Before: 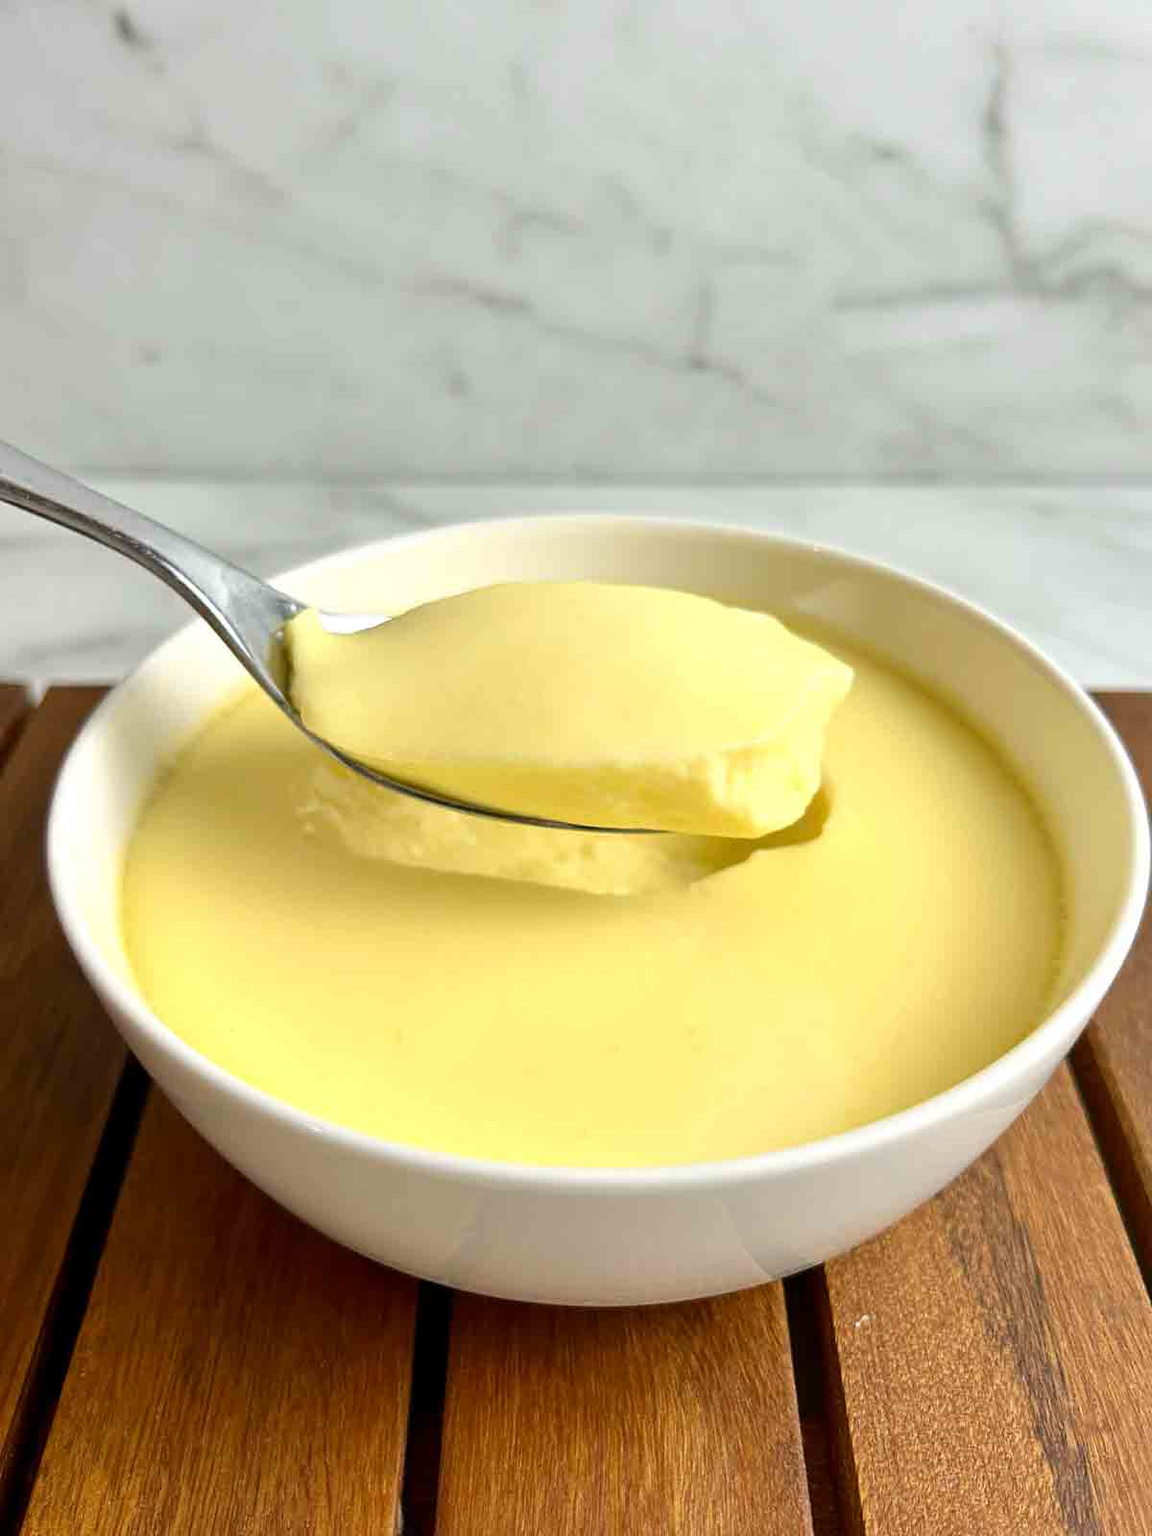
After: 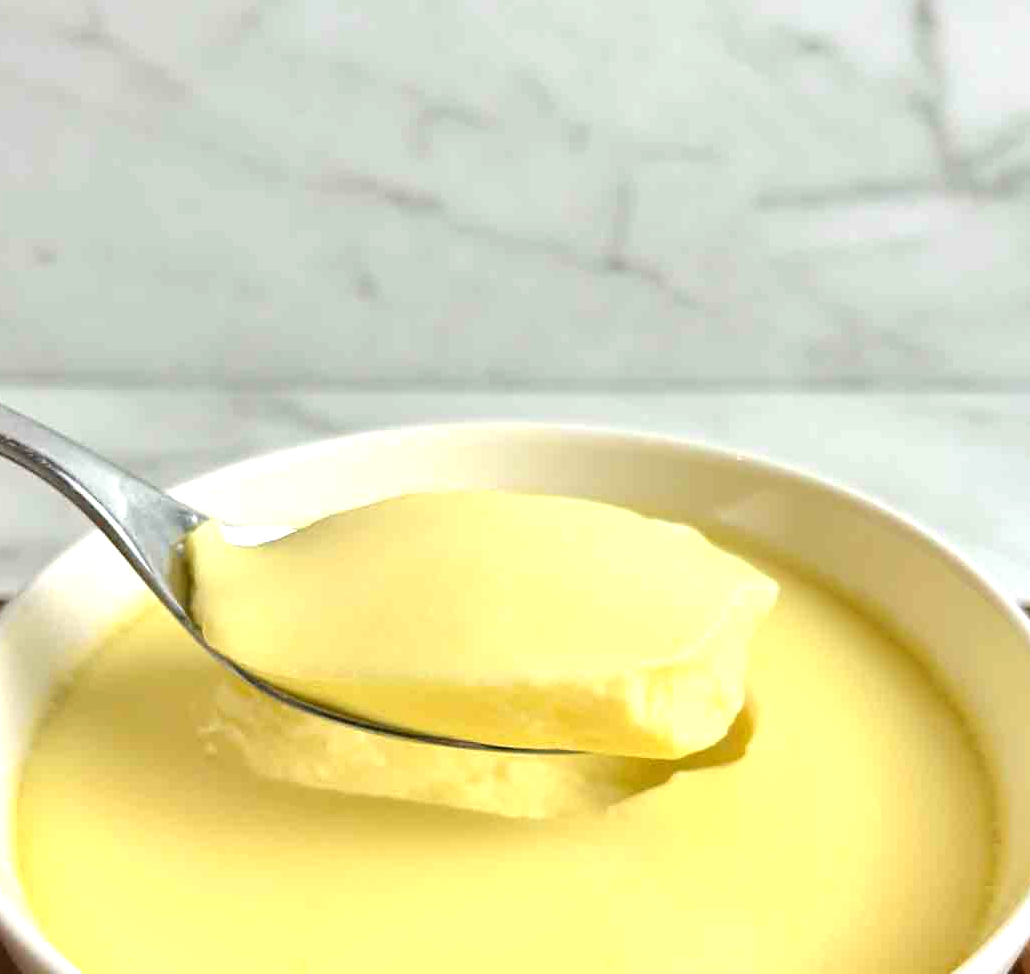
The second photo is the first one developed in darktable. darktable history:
crop and rotate: left 9.331%, top 7.132%, right 4.827%, bottom 31.963%
exposure: exposure 0.269 EV, compensate highlight preservation false
